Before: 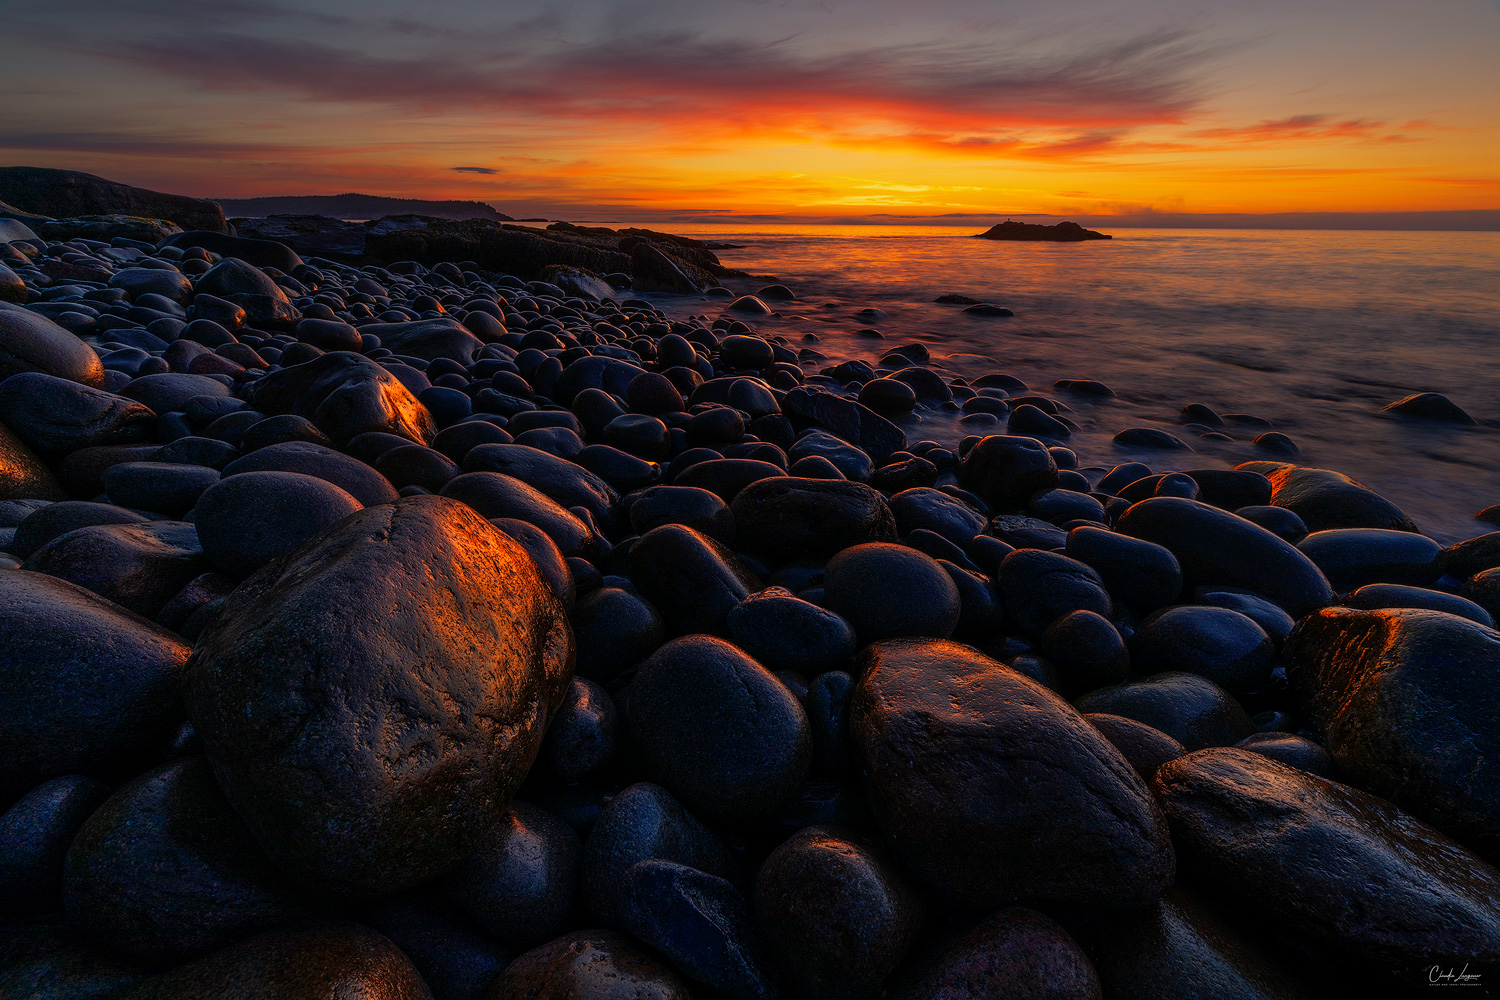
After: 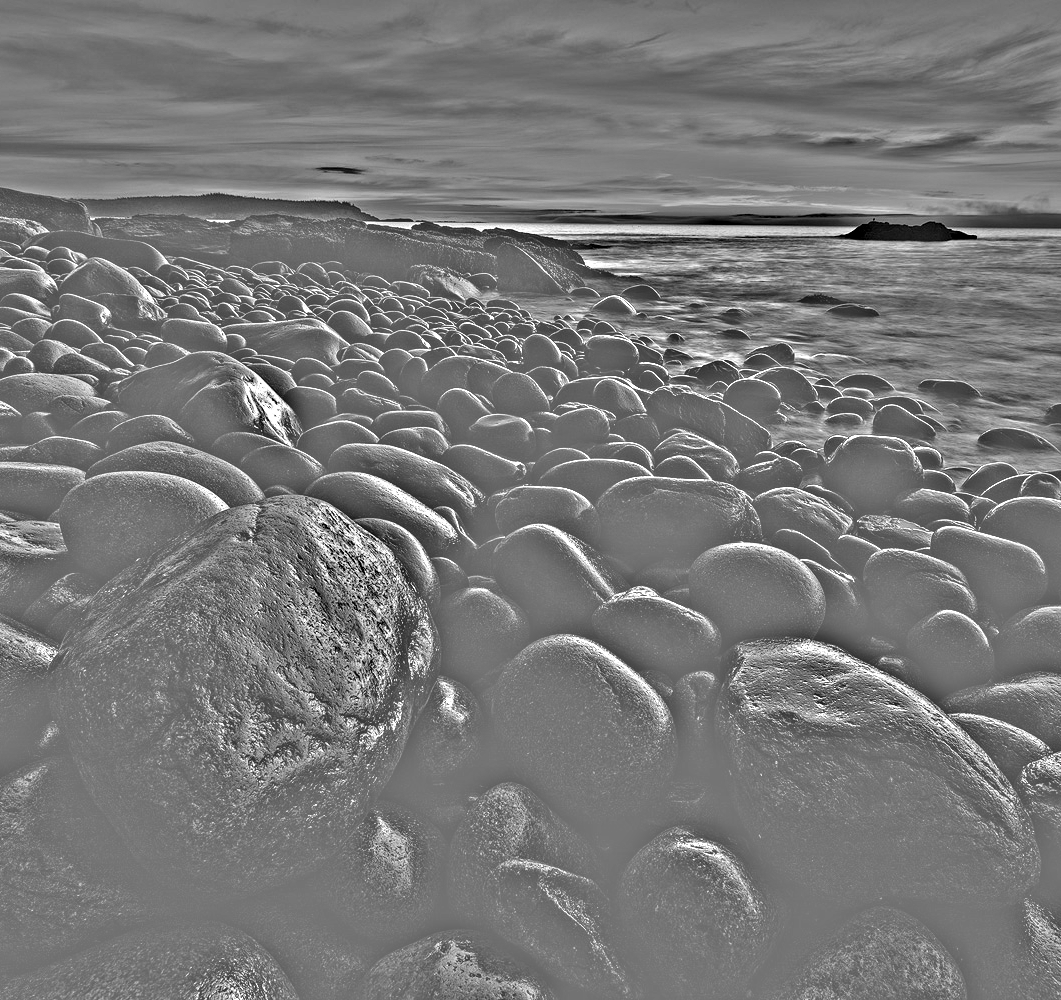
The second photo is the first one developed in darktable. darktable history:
exposure: compensate highlight preservation false
crop and rotate: left 9.061%, right 20.142%
highpass: on, module defaults
